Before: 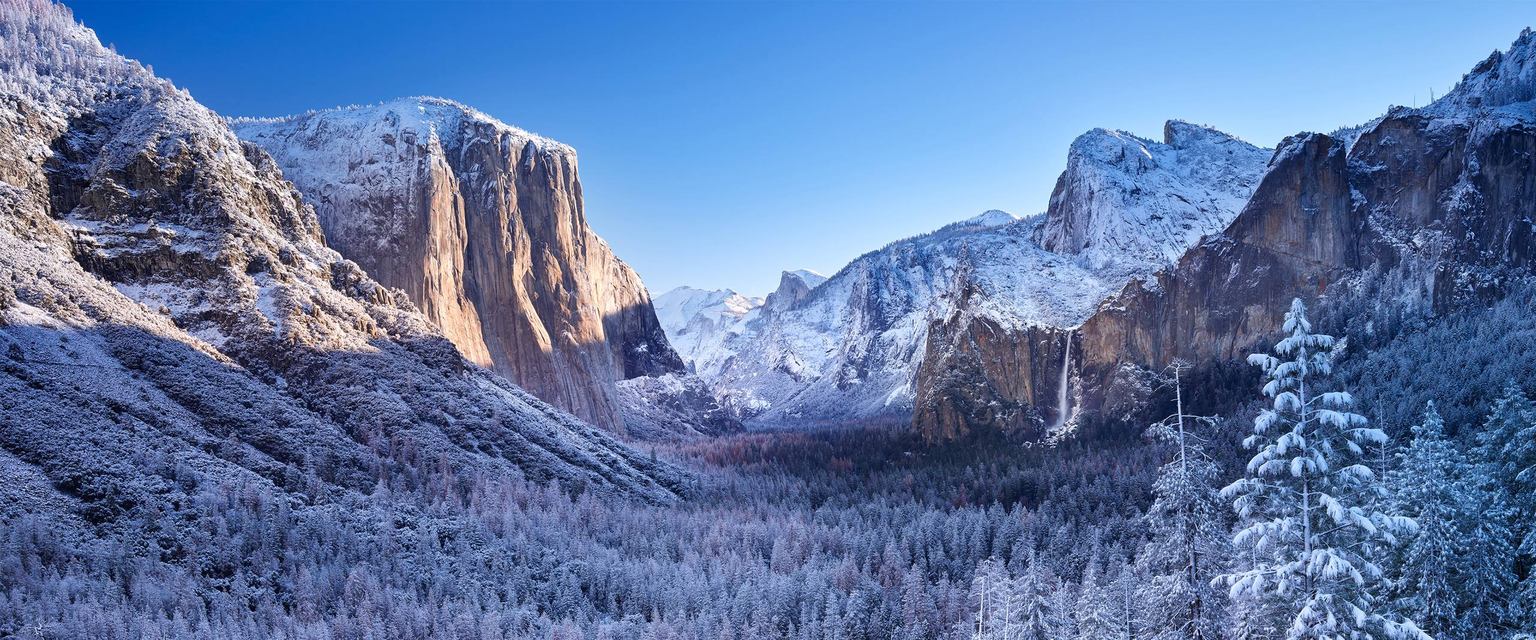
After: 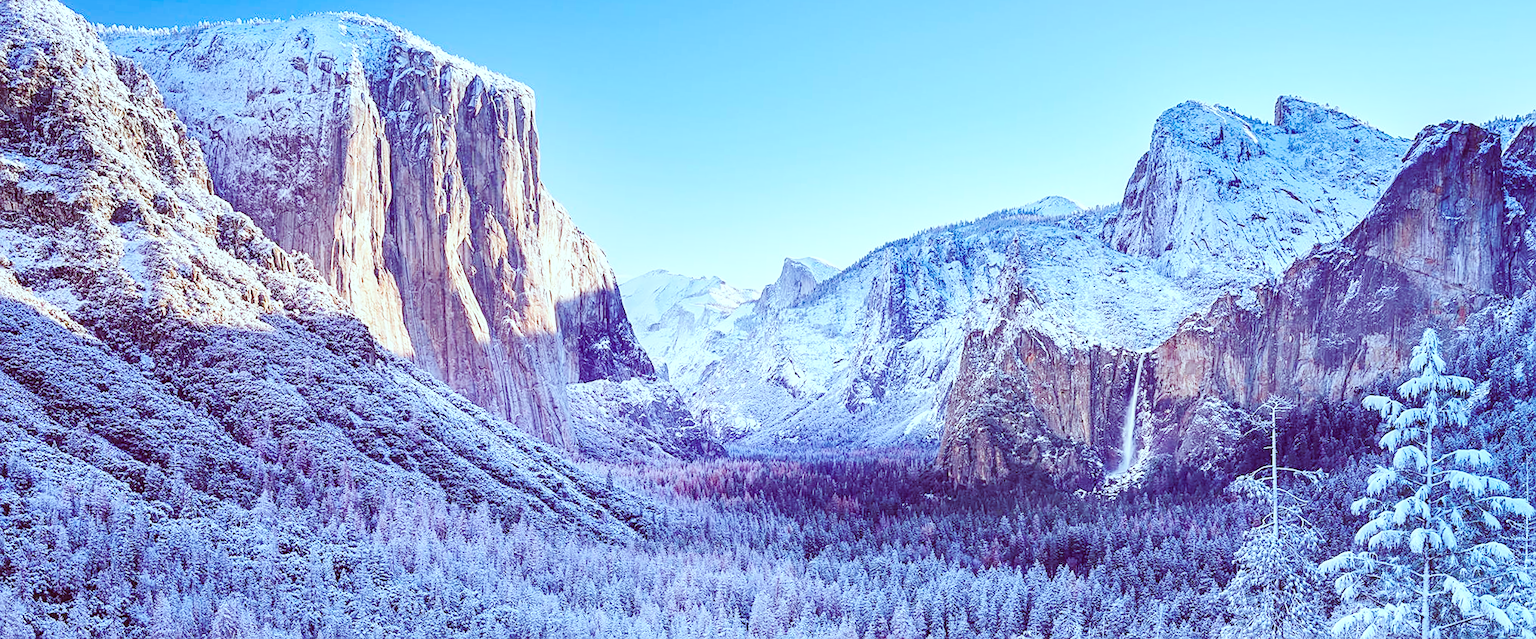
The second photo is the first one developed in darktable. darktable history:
local contrast: detail 130%
white balance: red 0.924, blue 1.095
exposure: exposure -0.04 EV, compensate highlight preservation false
base curve: curves: ch0 [(0, 0.007) (0.028, 0.063) (0.121, 0.311) (0.46, 0.743) (0.859, 0.957) (1, 1)], preserve colors none
sharpen: on, module defaults
color correction: highlights a* -7.23, highlights b* -0.161, shadows a* 20.08, shadows b* 11.73
color balance rgb: perceptual saturation grading › global saturation 25%, perceptual brilliance grading › mid-tones 10%, perceptual brilliance grading › shadows 15%, global vibrance 20%
crop and rotate: angle -3.27°, left 5.211%, top 5.211%, right 4.607%, bottom 4.607%
